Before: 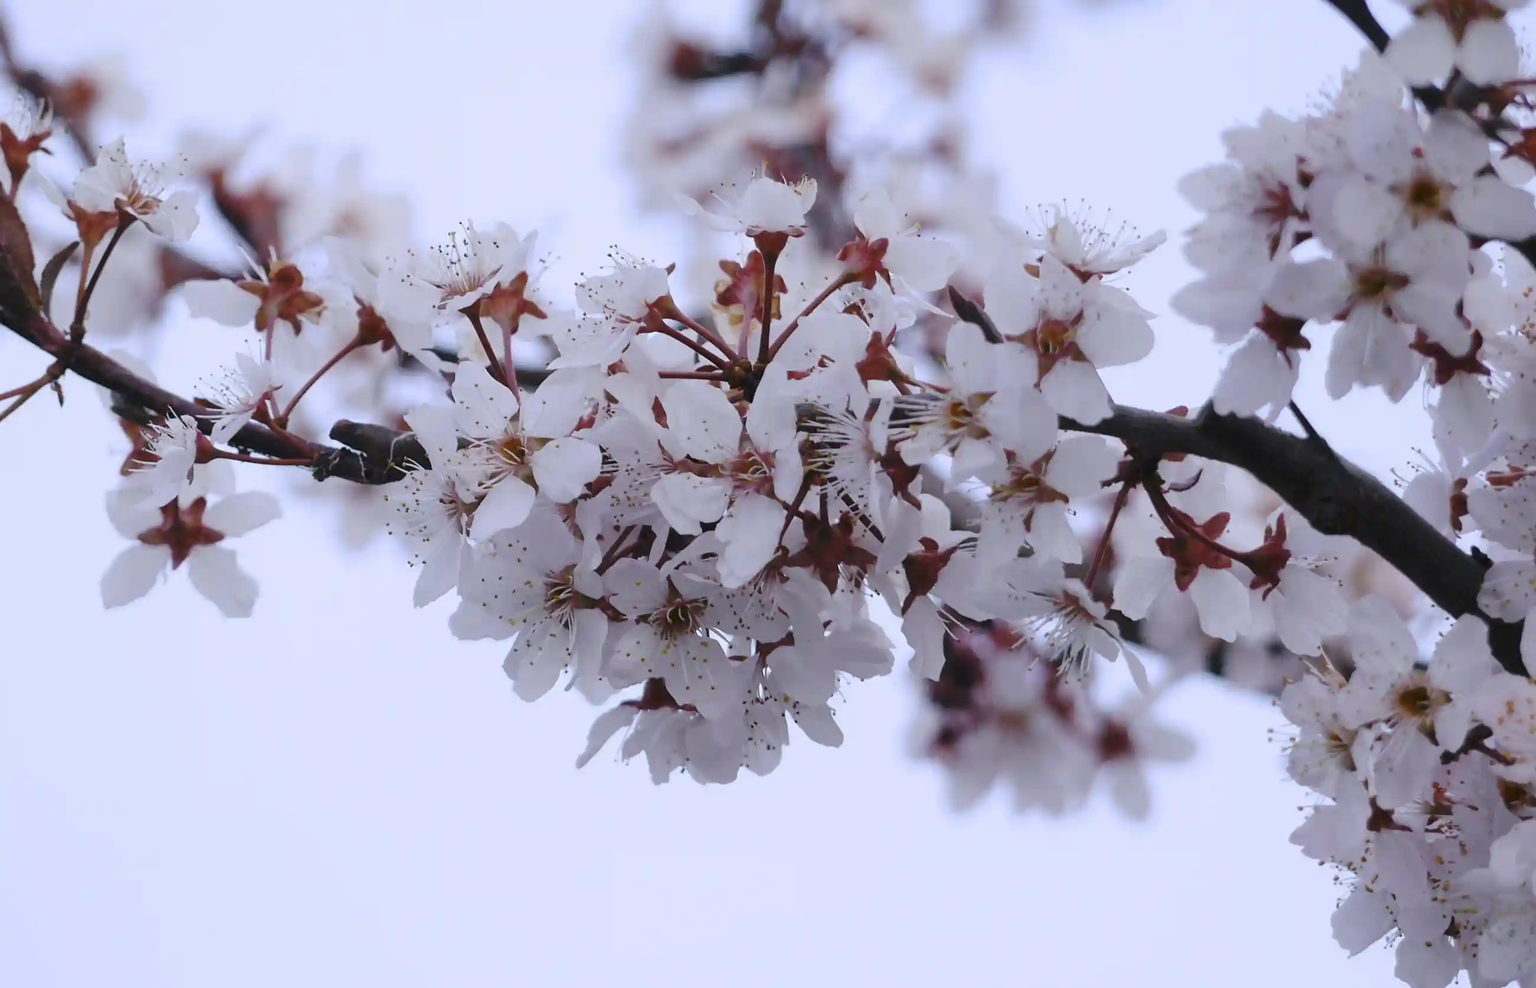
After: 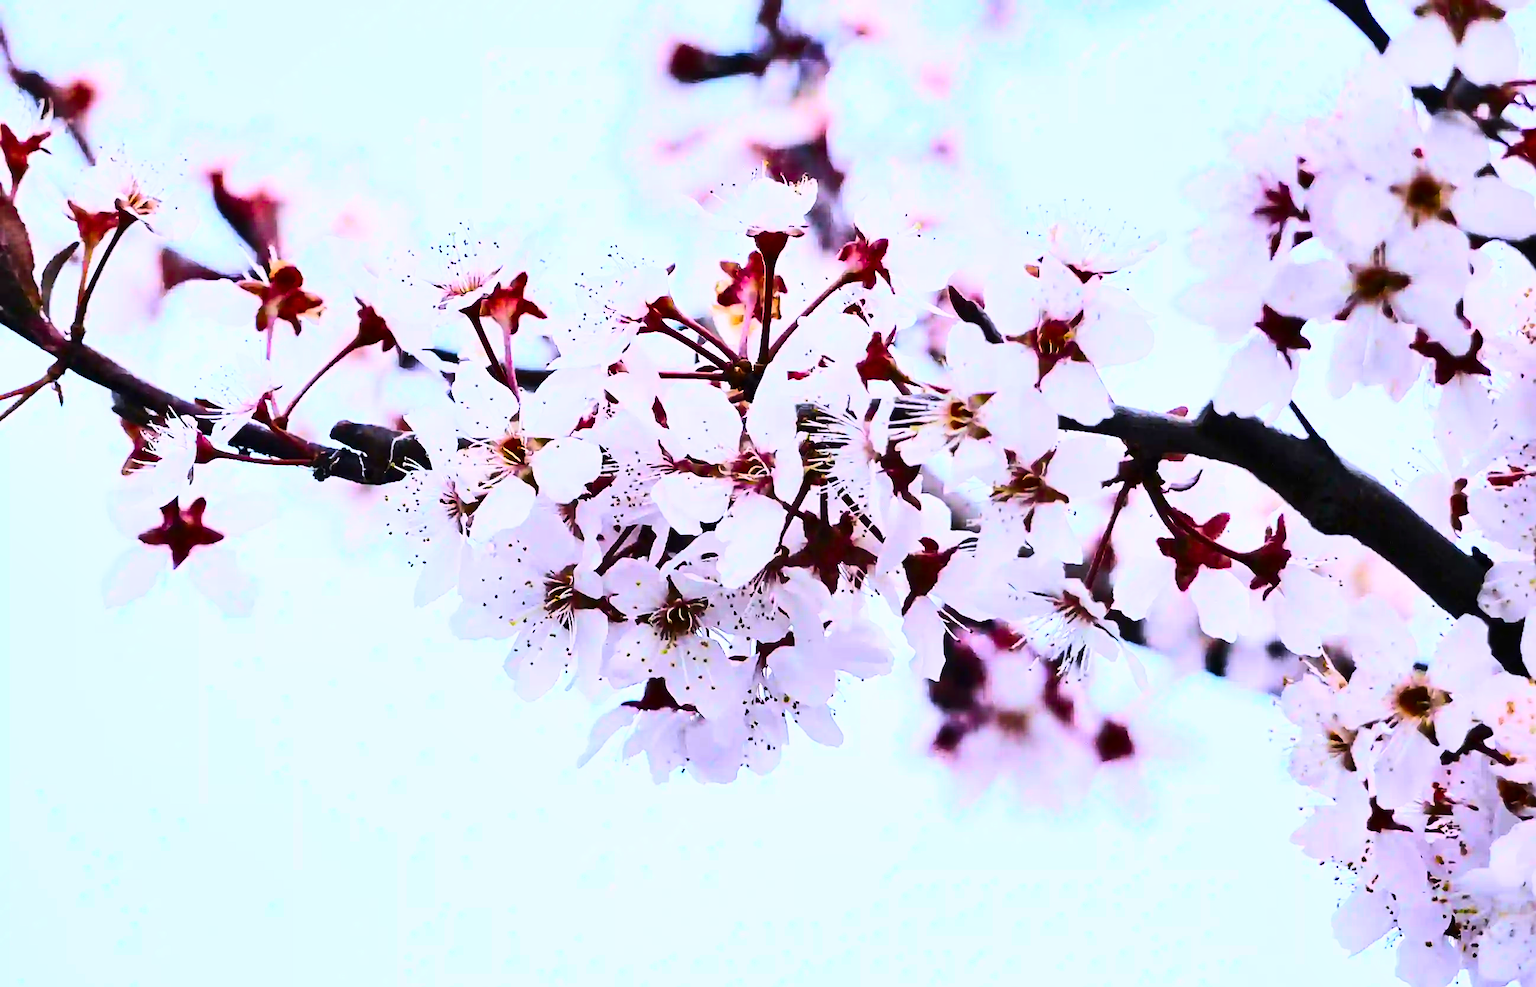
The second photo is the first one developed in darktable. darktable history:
base curve: curves: ch0 [(0, 0) (0.007, 0.004) (0.027, 0.03) (0.046, 0.07) (0.207, 0.54) (0.442, 0.872) (0.673, 0.972) (1, 1)]
sharpen: on, module defaults
contrast brightness saturation: contrast 0.261, brightness 0.022, saturation 0.871
shadows and highlights: shadows 59.38, soften with gaussian
